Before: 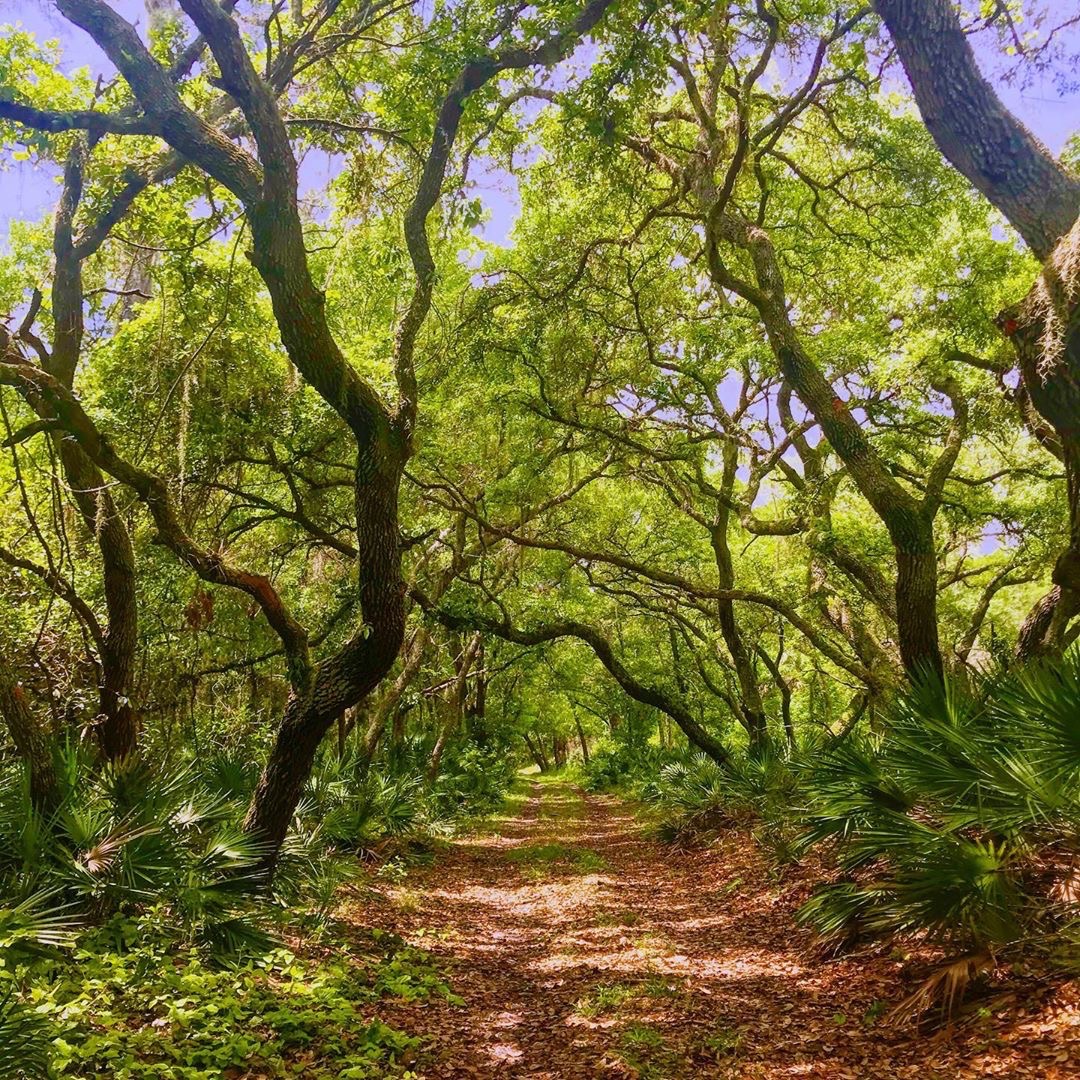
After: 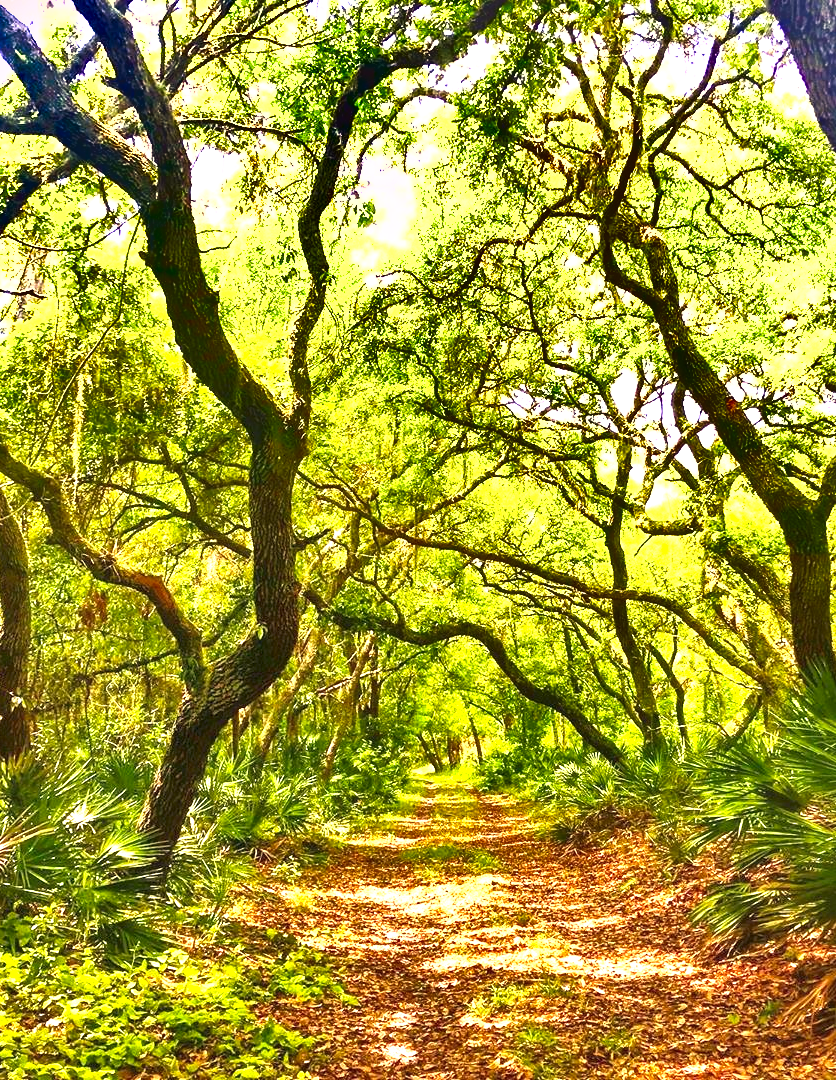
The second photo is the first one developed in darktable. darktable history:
exposure: black level correction 0, exposure 1.954 EV, compensate exposure bias true, compensate highlight preservation false
shadows and highlights: shadows 61.21, highlights -60.15, soften with gaussian
crop: left 9.895%, right 12.675%
color correction: highlights a* 1.35, highlights b* 17.83
